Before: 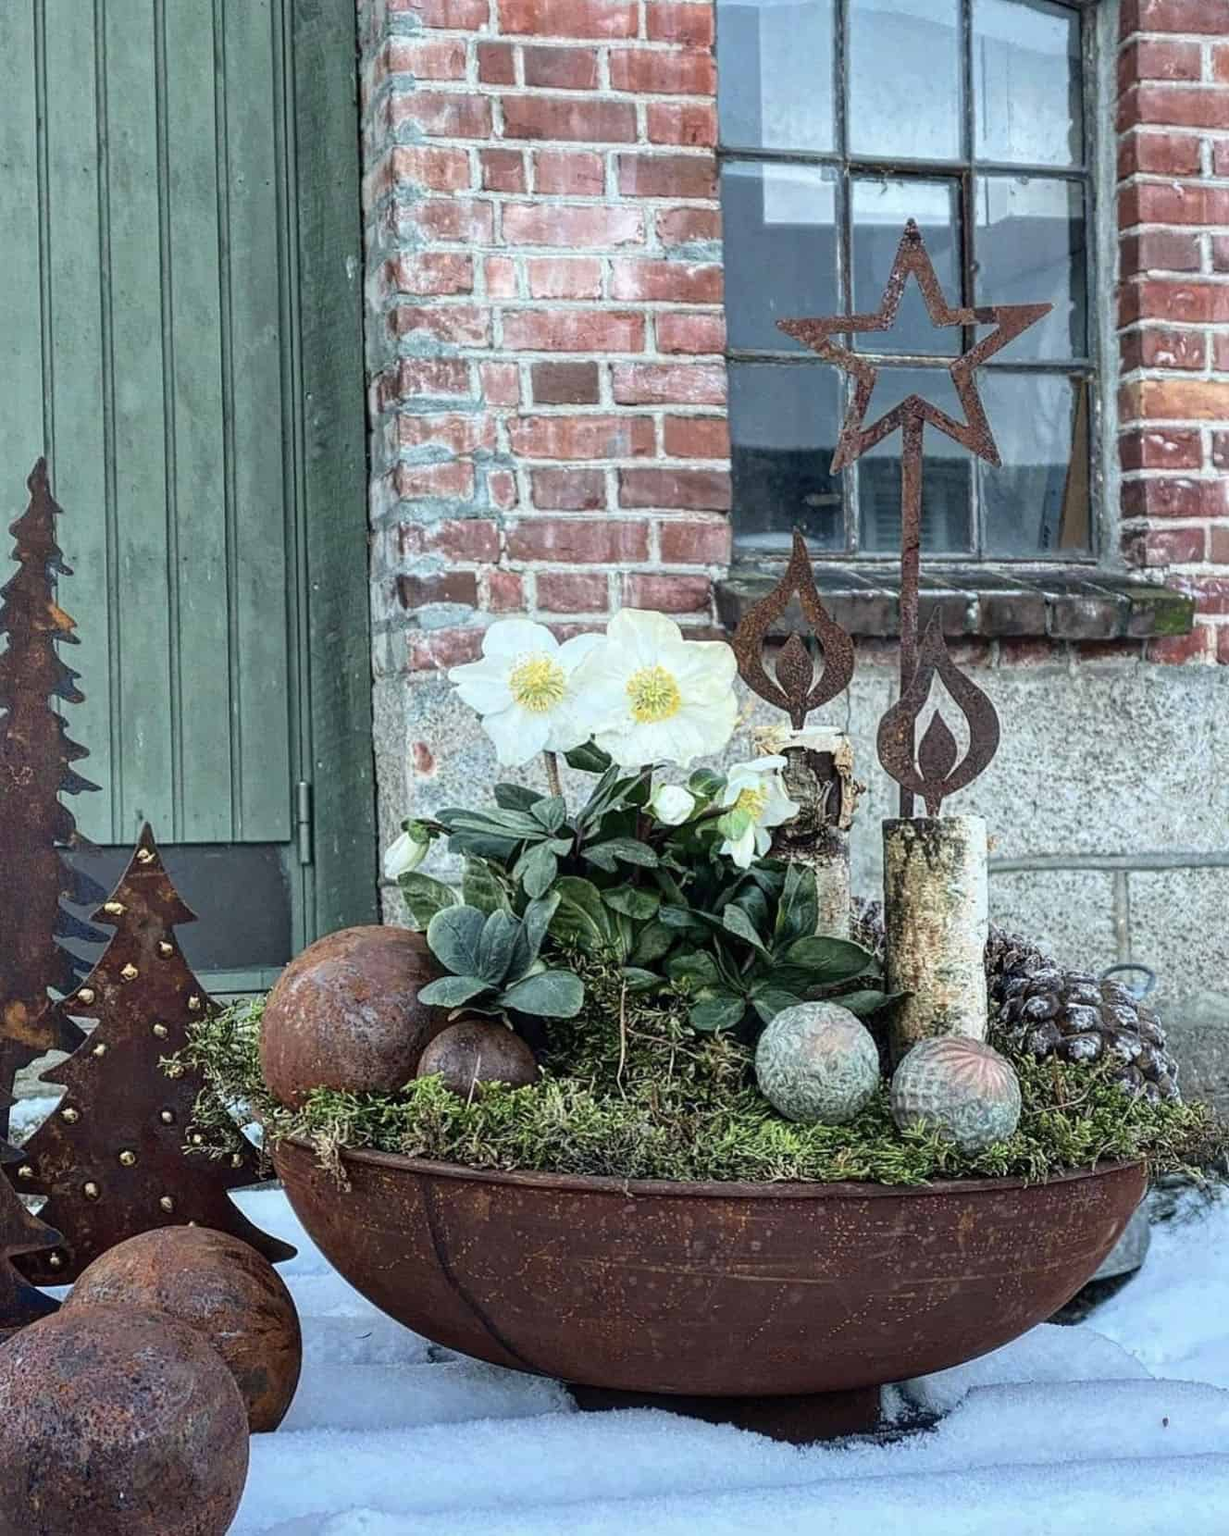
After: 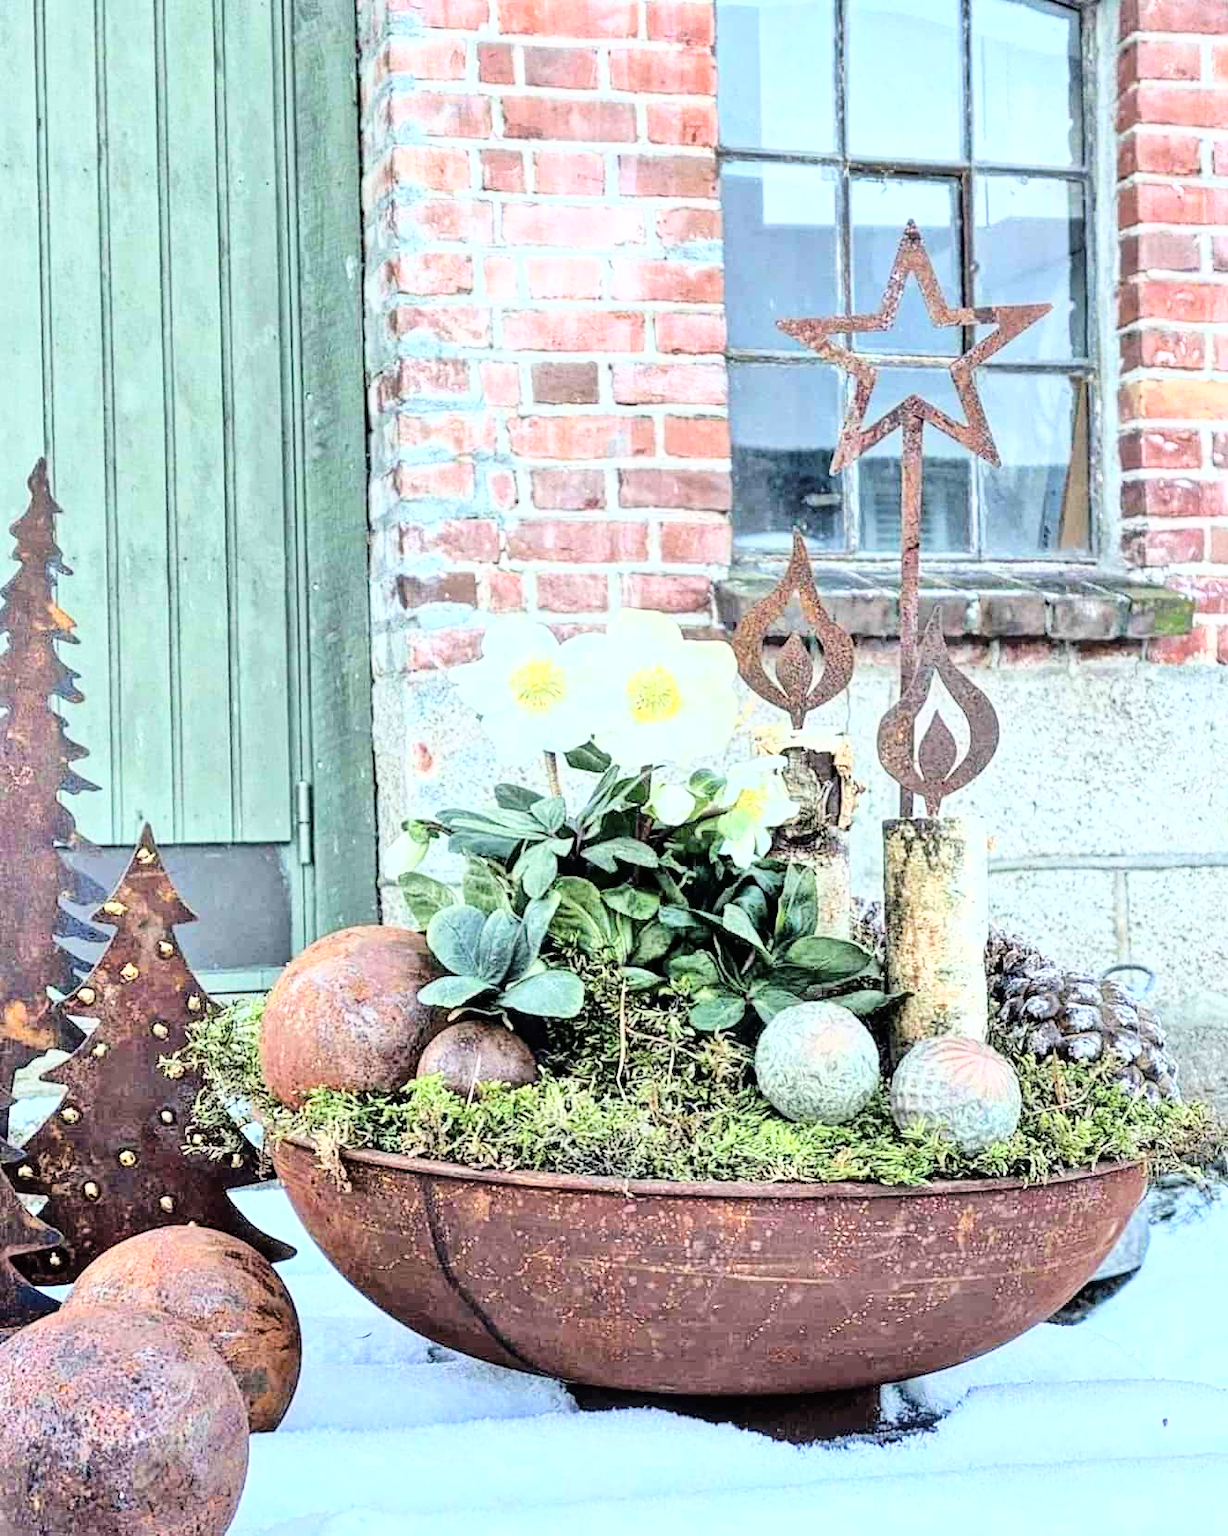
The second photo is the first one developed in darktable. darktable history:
base curve: curves: ch0 [(0, 0) (0.007, 0.004) (0.027, 0.03) (0.046, 0.07) (0.207, 0.54) (0.442, 0.872) (0.673, 0.972) (1, 1)]
tone equalizer: -7 EV 0.152 EV, -6 EV 0.599 EV, -5 EV 1.12 EV, -4 EV 1.34 EV, -3 EV 1.15 EV, -2 EV 0.6 EV, -1 EV 0.155 EV
